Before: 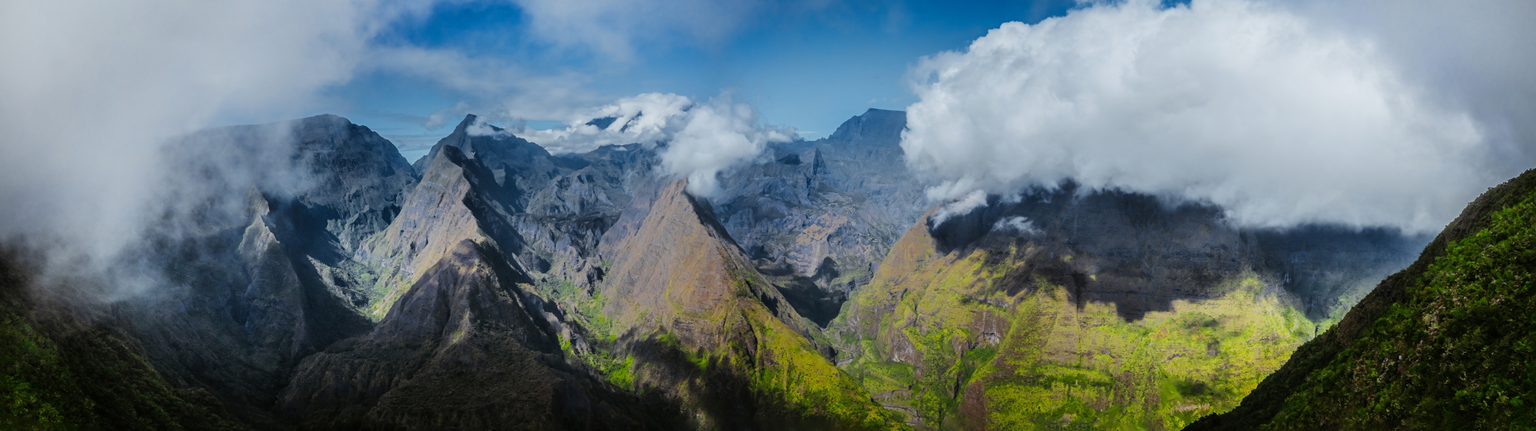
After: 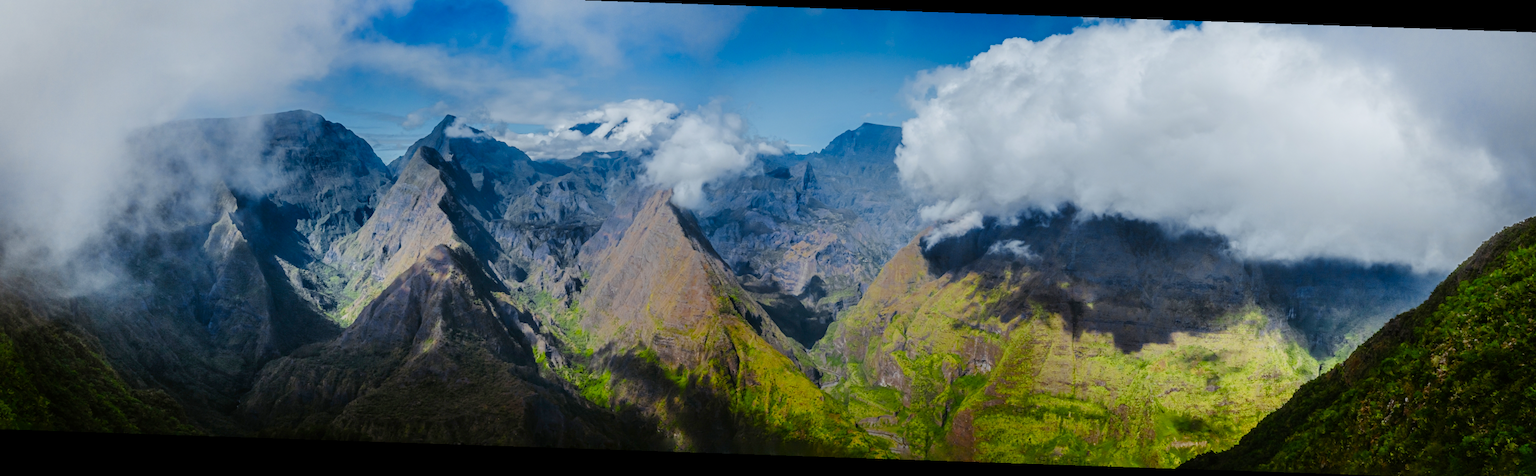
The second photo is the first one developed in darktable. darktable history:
crop and rotate: angle -1.92°, left 3.127%, top 4.054%, right 1.463%, bottom 0.74%
color balance rgb: perceptual saturation grading › global saturation 24.955%, perceptual saturation grading › highlights -50.079%, perceptual saturation grading › shadows 30.268%, global vibrance 20%
